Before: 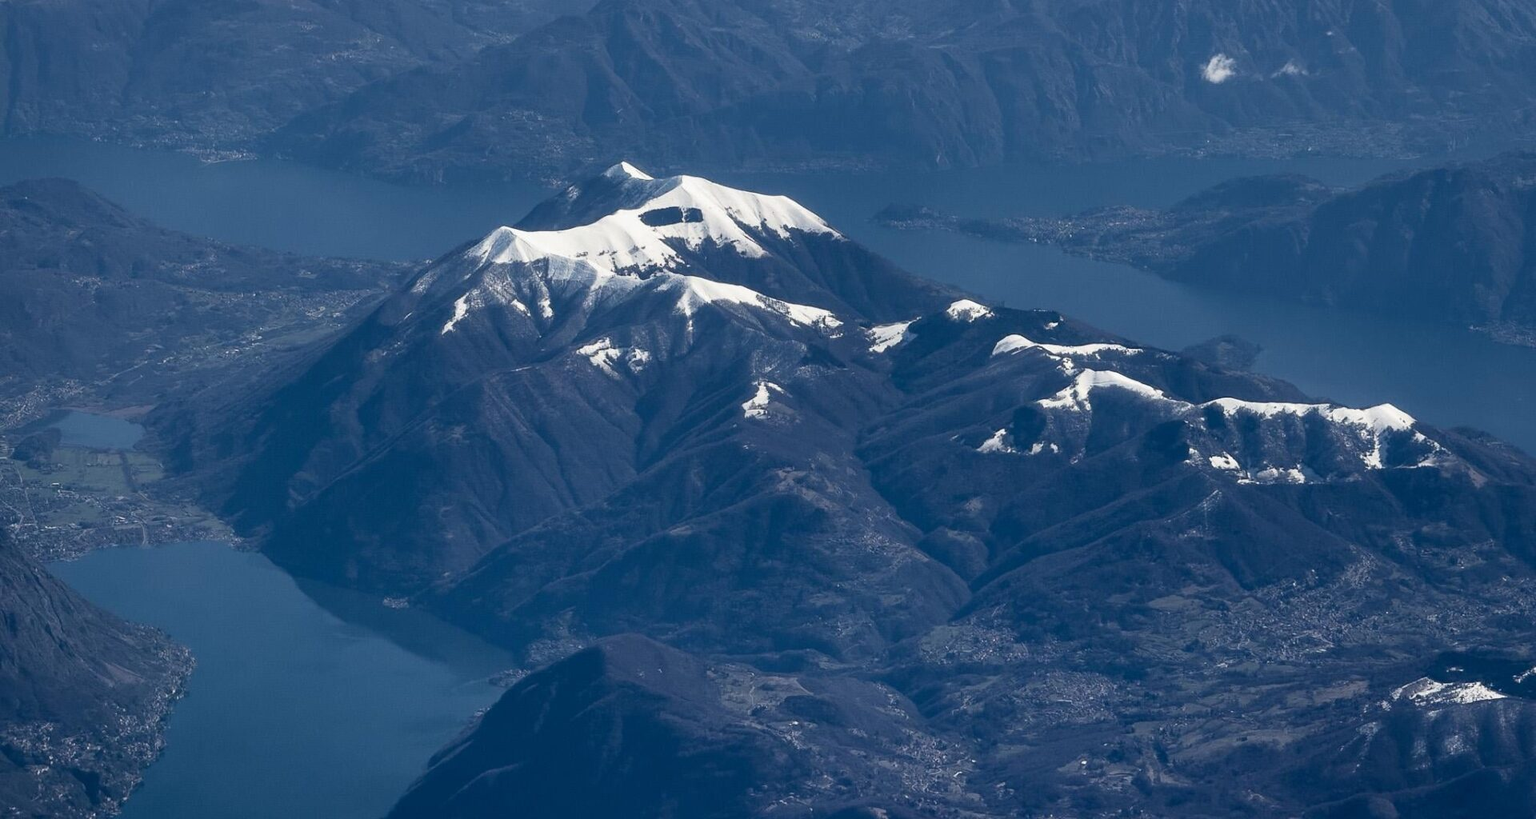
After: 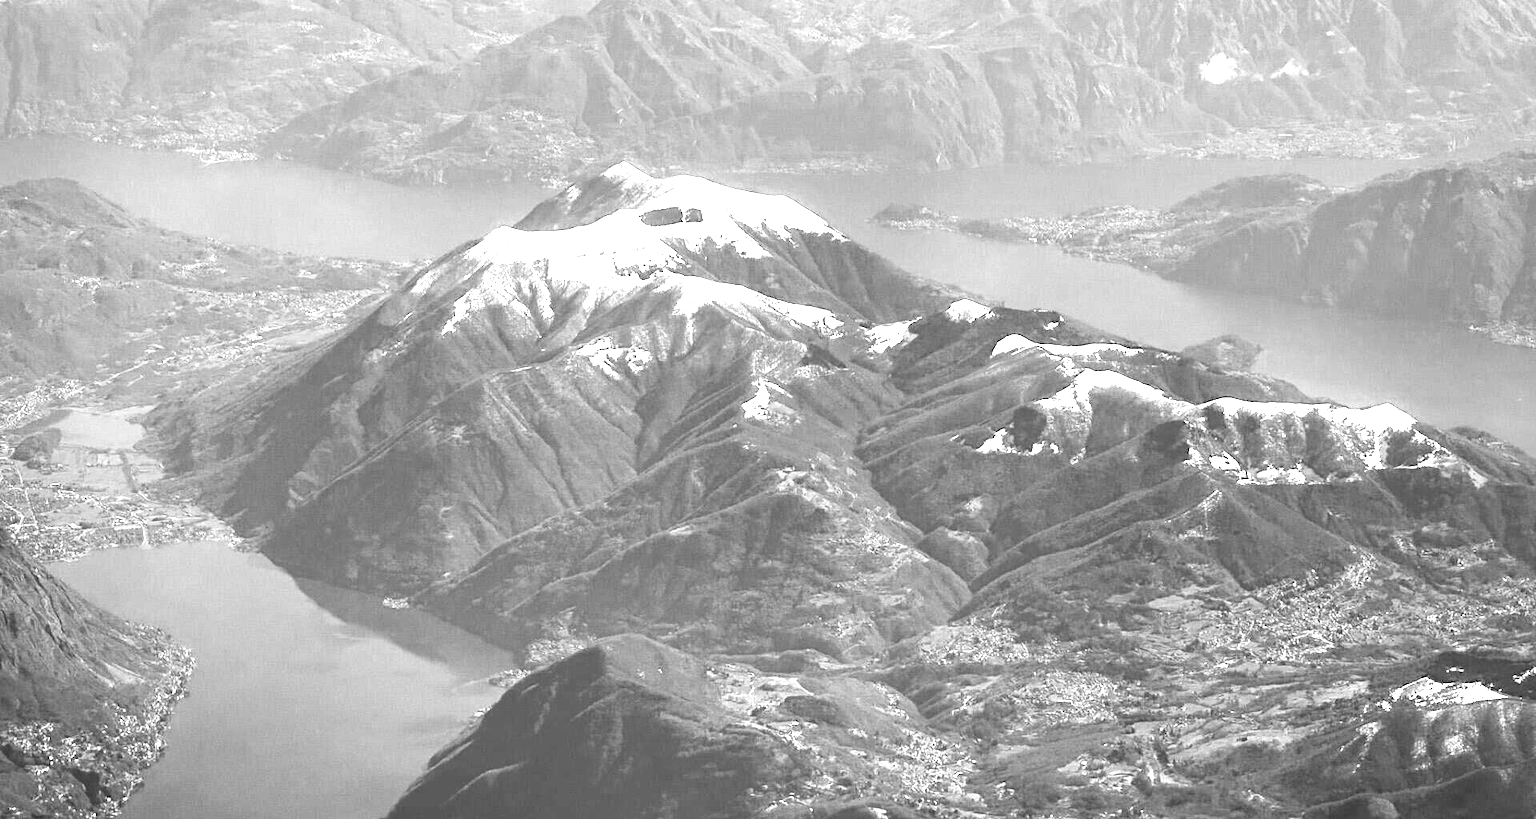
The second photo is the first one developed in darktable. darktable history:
color correction: highlights a* 15.11, highlights b* -24.55
base curve: curves: ch0 [(0, 0.003) (0.001, 0.002) (0.006, 0.004) (0.02, 0.022) (0.048, 0.086) (0.094, 0.234) (0.162, 0.431) (0.258, 0.629) (0.385, 0.8) (0.548, 0.918) (0.751, 0.988) (1, 1)], preserve colors none
color zones: curves: ch0 [(0, 0.613) (0.01, 0.613) (0.245, 0.448) (0.498, 0.529) (0.642, 0.665) (0.879, 0.777) (0.99, 0.613)]; ch1 [(0, 0) (0.143, 0) (0.286, 0) (0.429, 0) (0.571, 0) (0.714, 0) (0.857, 0)]
